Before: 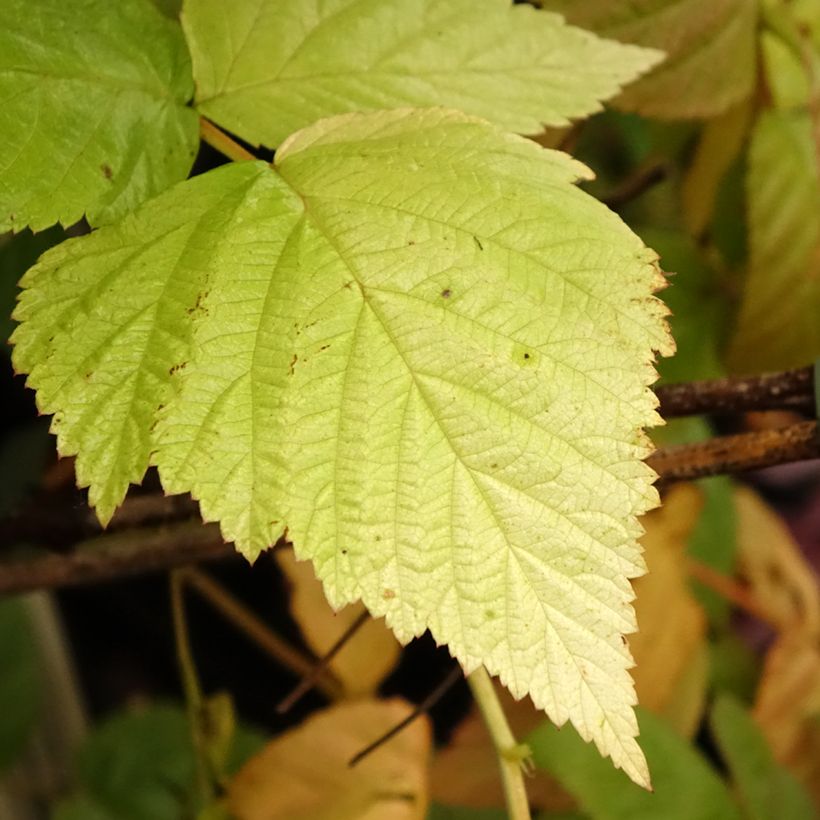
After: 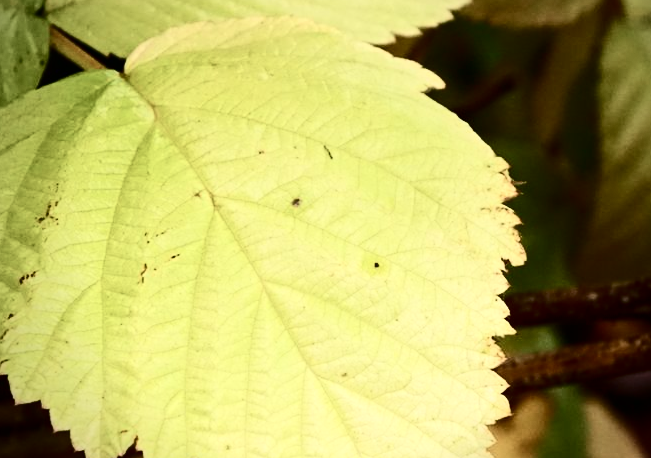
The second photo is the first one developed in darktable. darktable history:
vignetting: fall-off start 73.28%, saturation -0.034
contrast brightness saturation: contrast 0.498, saturation -0.099
crop: left 18.35%, top 11.101%, right 2.162%, bottom 33.014%
exposure: exposure -0.019 EV, compensate exposure bias true, compensate highlight preservation false
